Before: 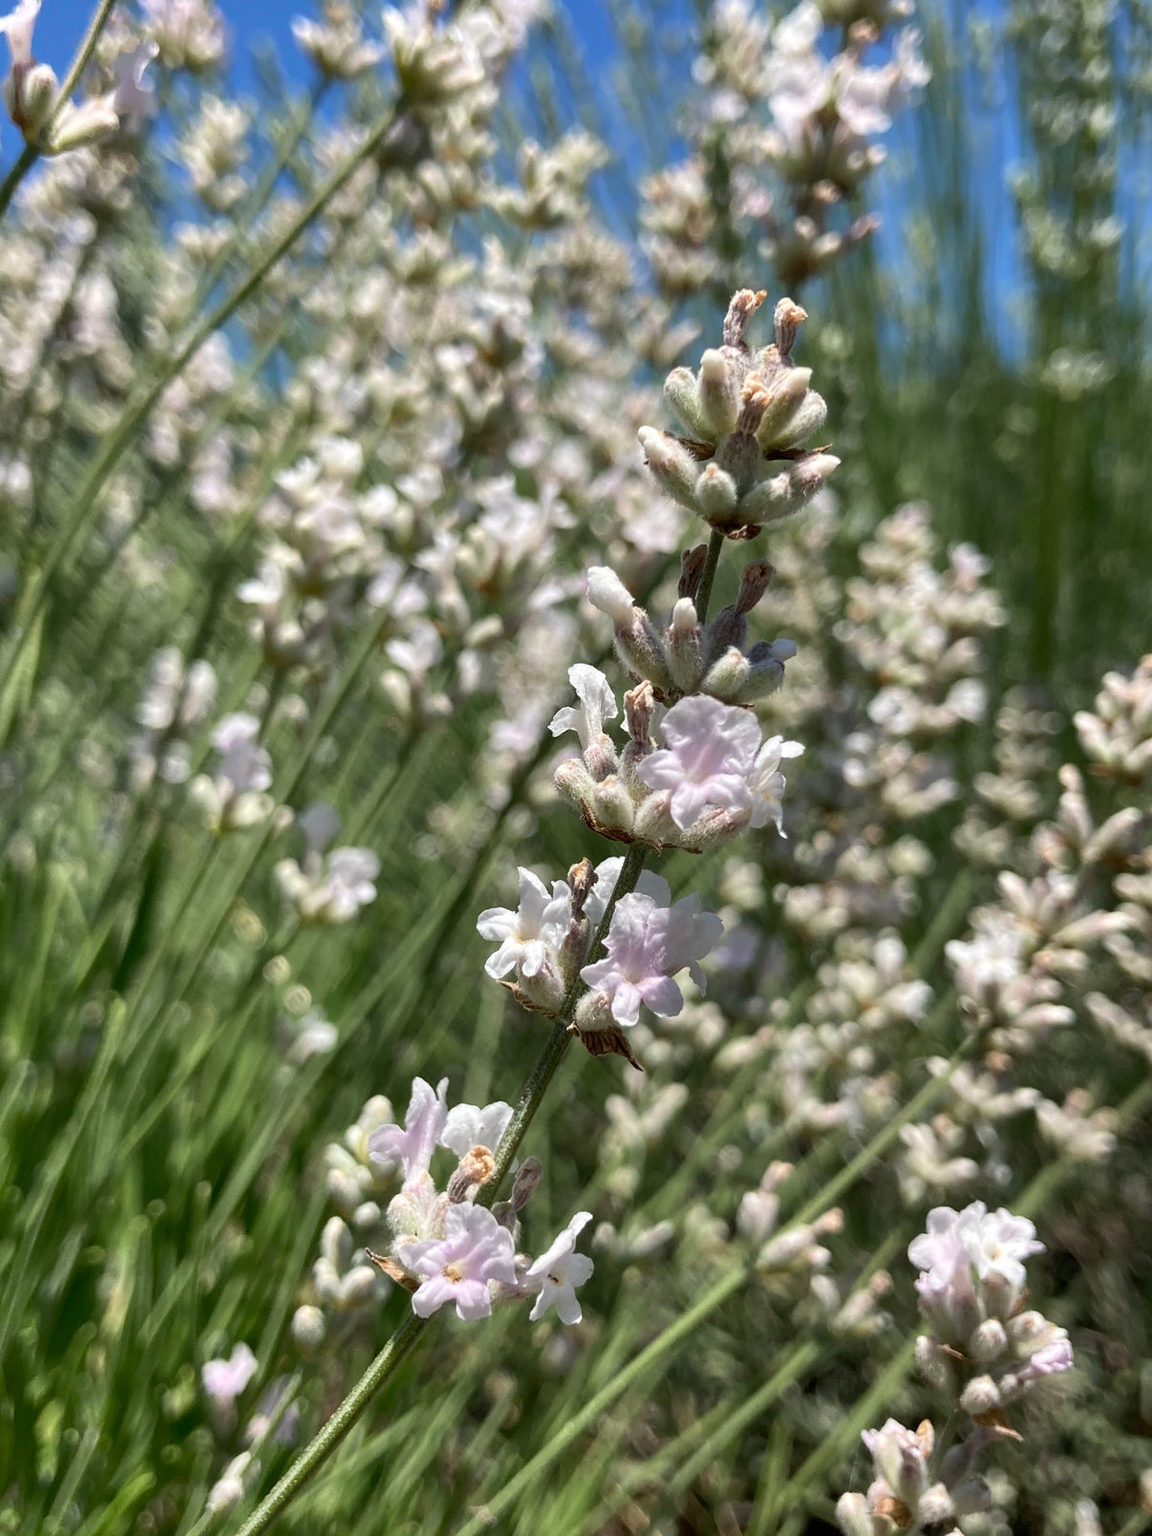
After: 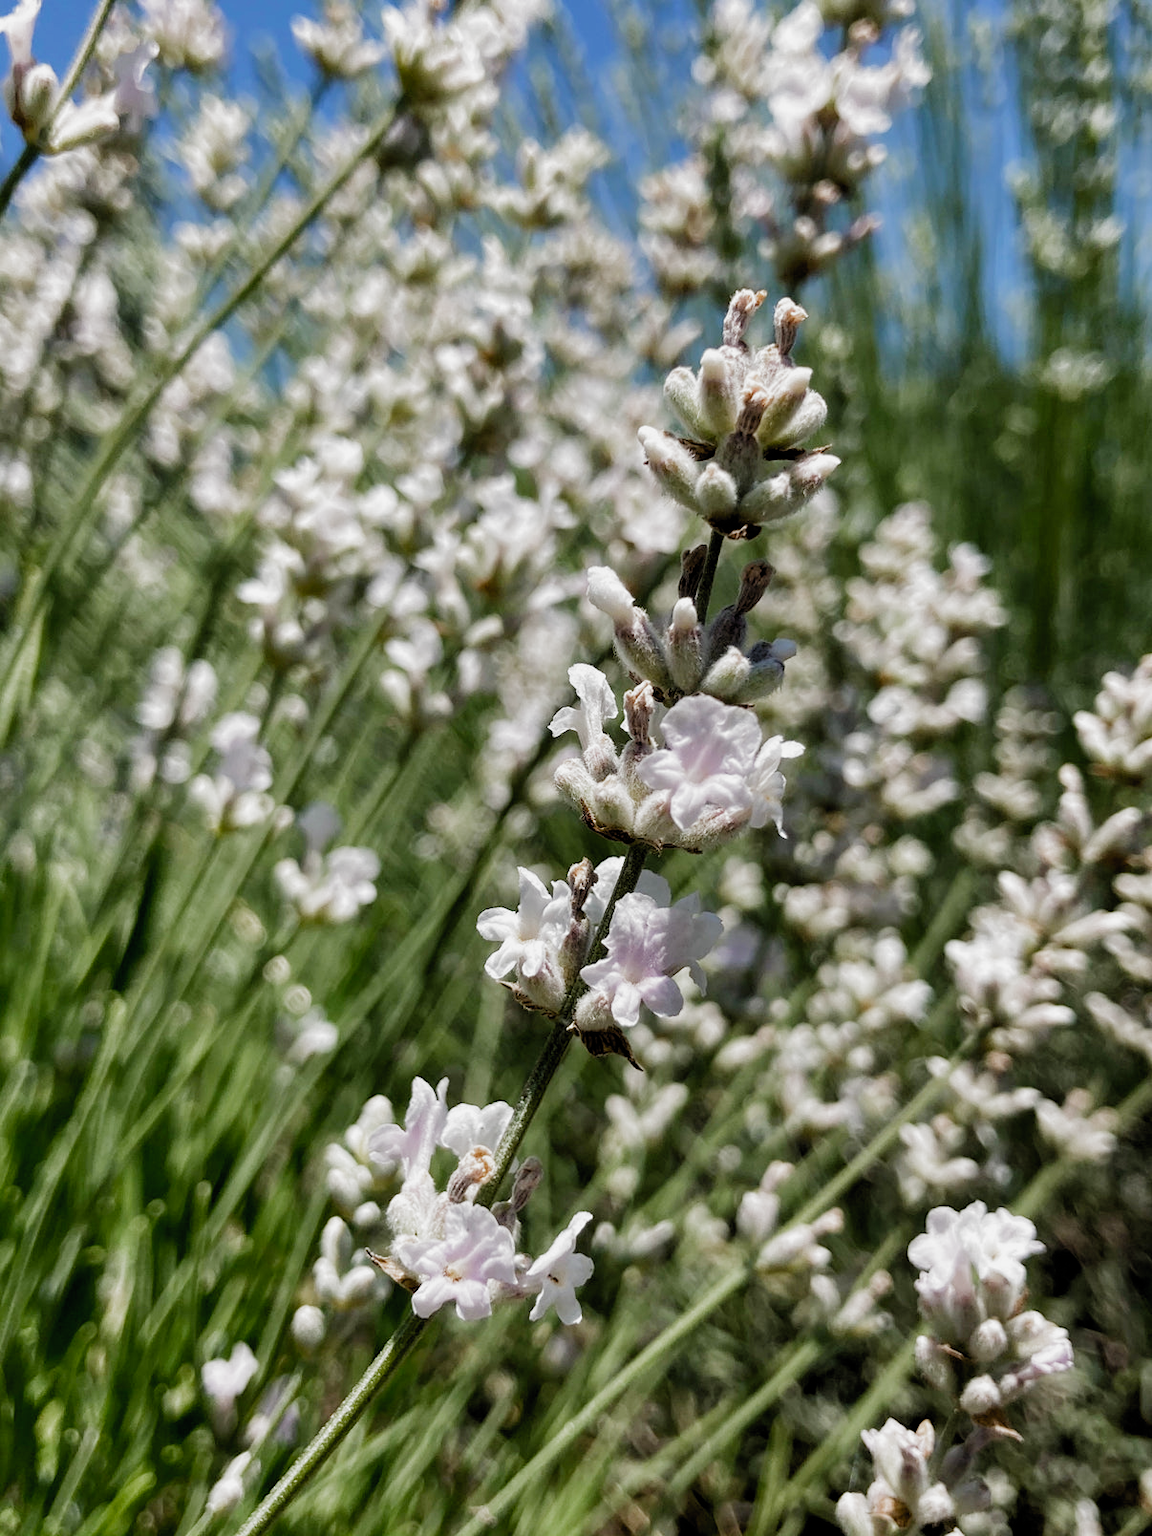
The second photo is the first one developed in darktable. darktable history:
contrast brightness saturation: saturation -0.101
filmic rgb: black relative exposure -4.93 EV, white relative exposure 2.84 EV, threshold 2.97 EV, hardness 3.72, preserve chrominance no, color science v5 (2021), contrast in shadows safe, contrast in highlights safe, enable highlight reconstruction true
exposure: black level correction 0.002, exposure 0.145 EV, compensate exposure bias true, compensate highlight preservation false
tone equalizer: edges refinement/feathering 500, mask exposure compensation -1.57 EV, preserve details no
